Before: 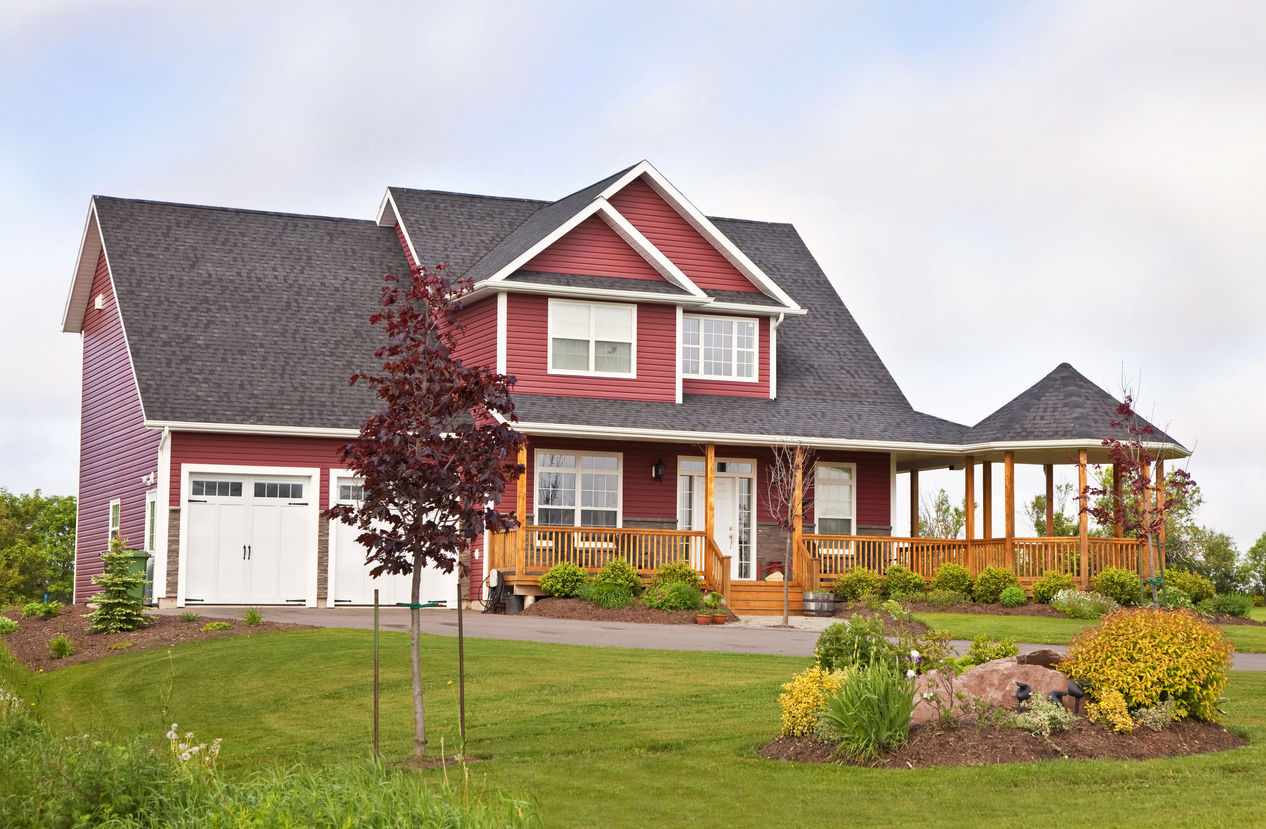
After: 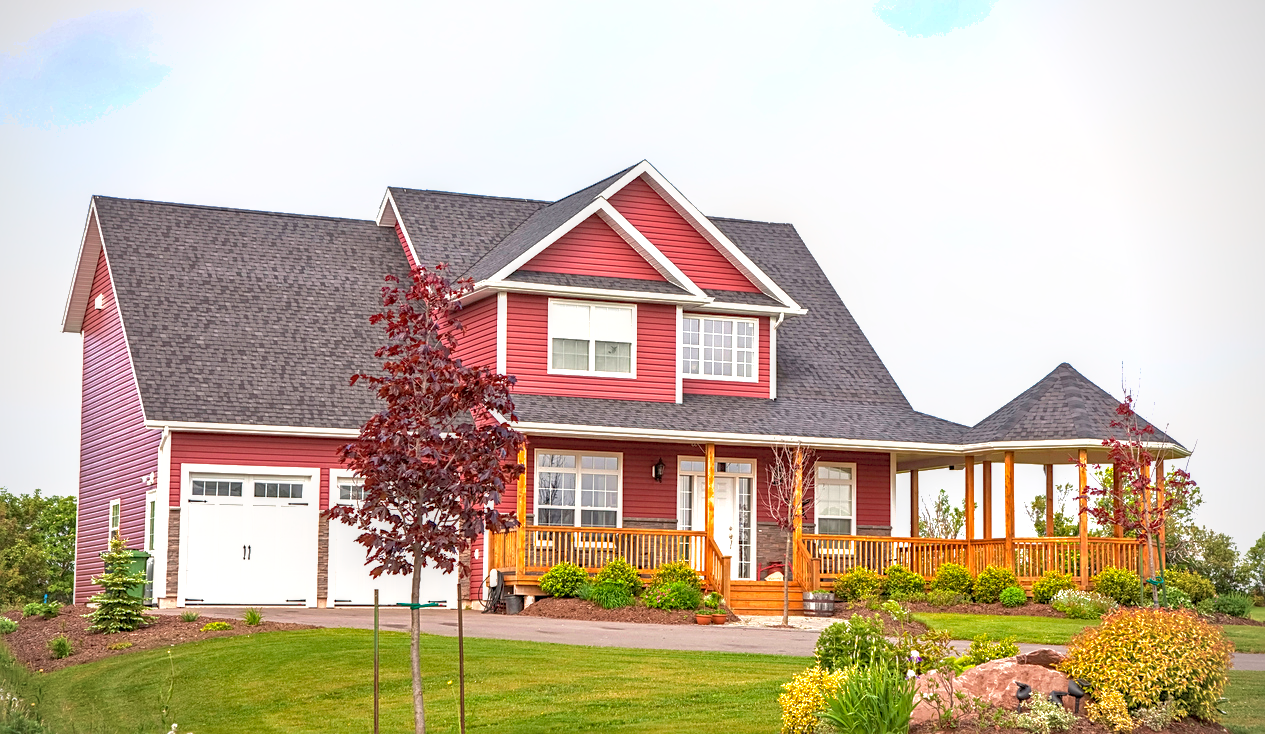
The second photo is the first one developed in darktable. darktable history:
crop and rotate: top 0%, bottom 11.401%
vignetting: fall-off radius 61.21%, unbound false
sharpen: on, module defaults
shadows and highlights: on, module defaults
exposure: black level correction 0.001, exposure 0.498 EV, compensate highlight preservation false
local contrast: highlights 1%, shadows 3%, detail 133%
